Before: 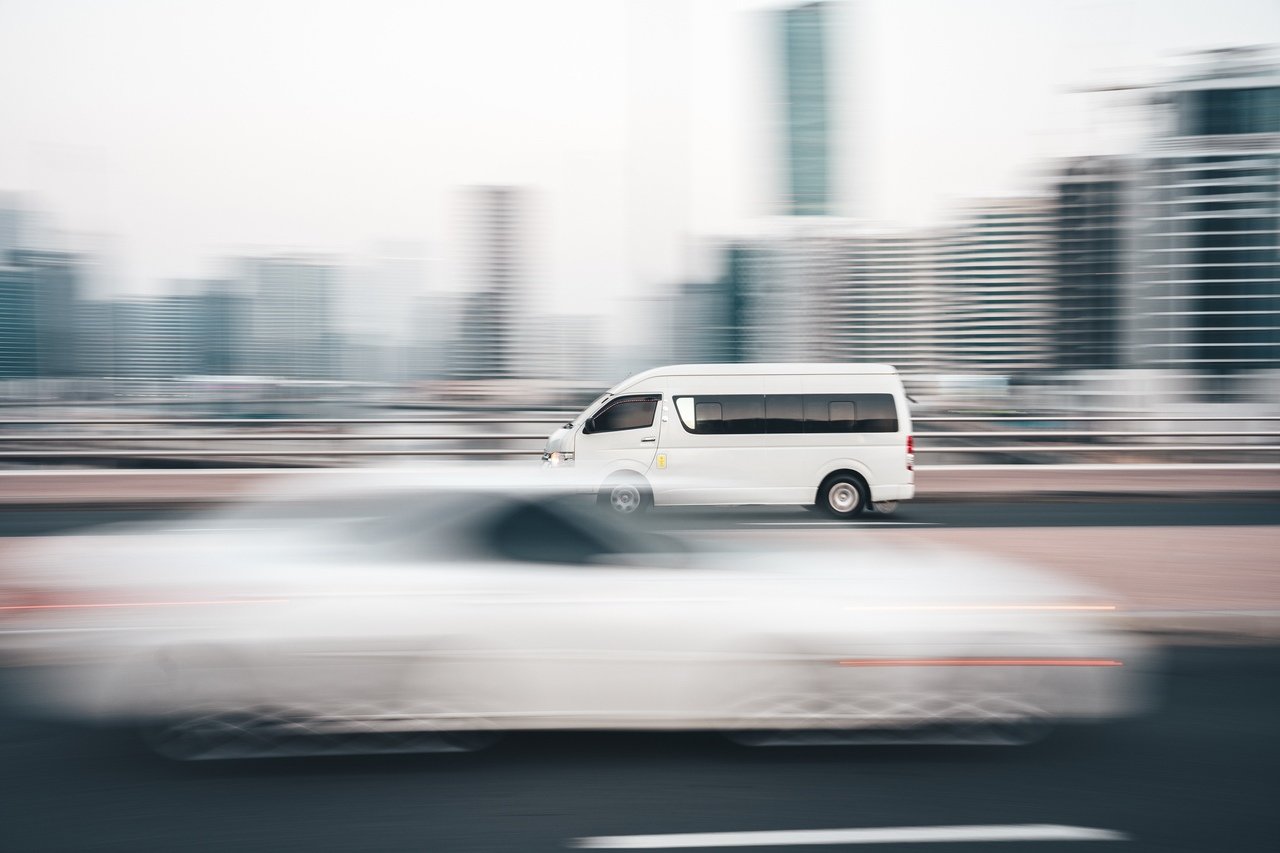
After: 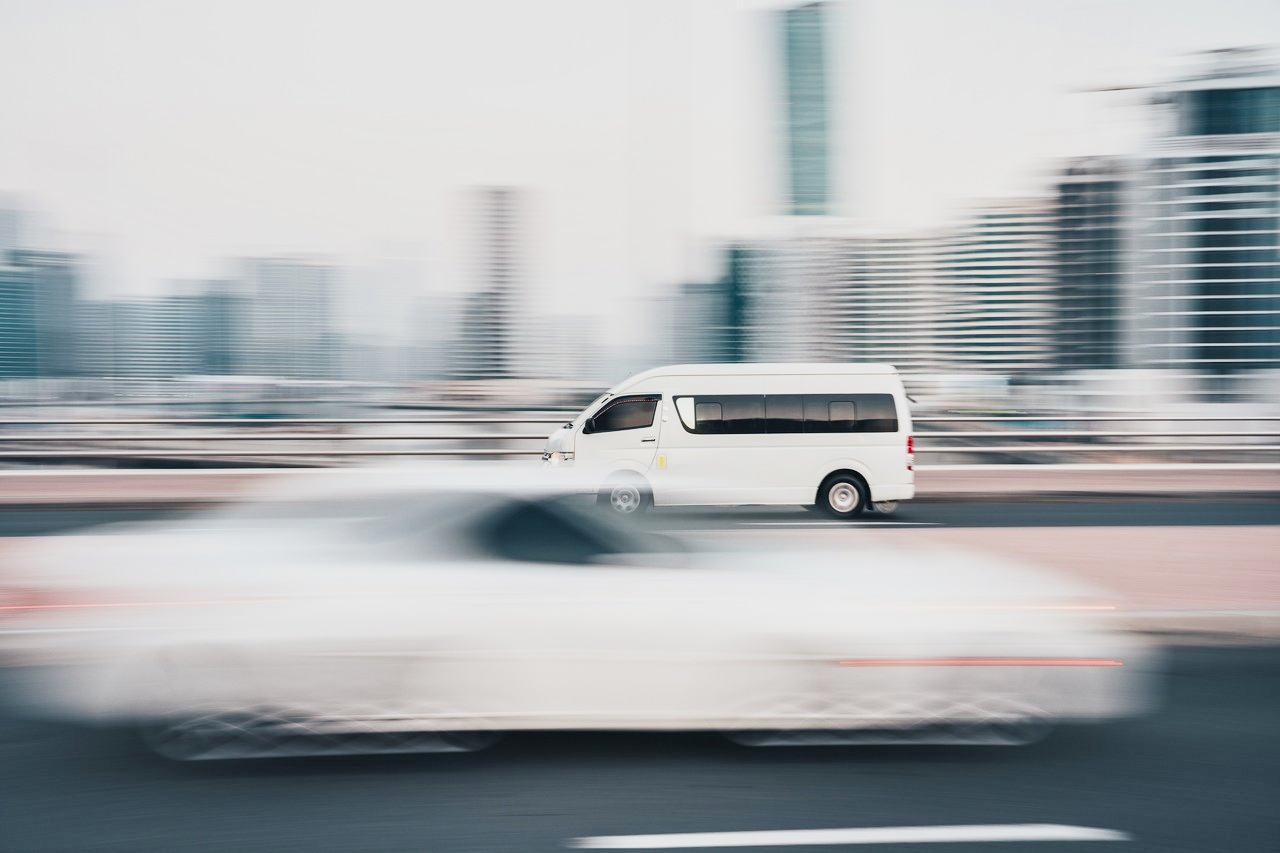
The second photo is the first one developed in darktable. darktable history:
exposure: black level correction 0.001, exposure 1 EV, compensate highlight preservation false
shadows and highlights: soften with gaussian
filmic rgb: black relative exposure -7.65 EV, white relative exposure 4.56 EV, hardness 3.61
